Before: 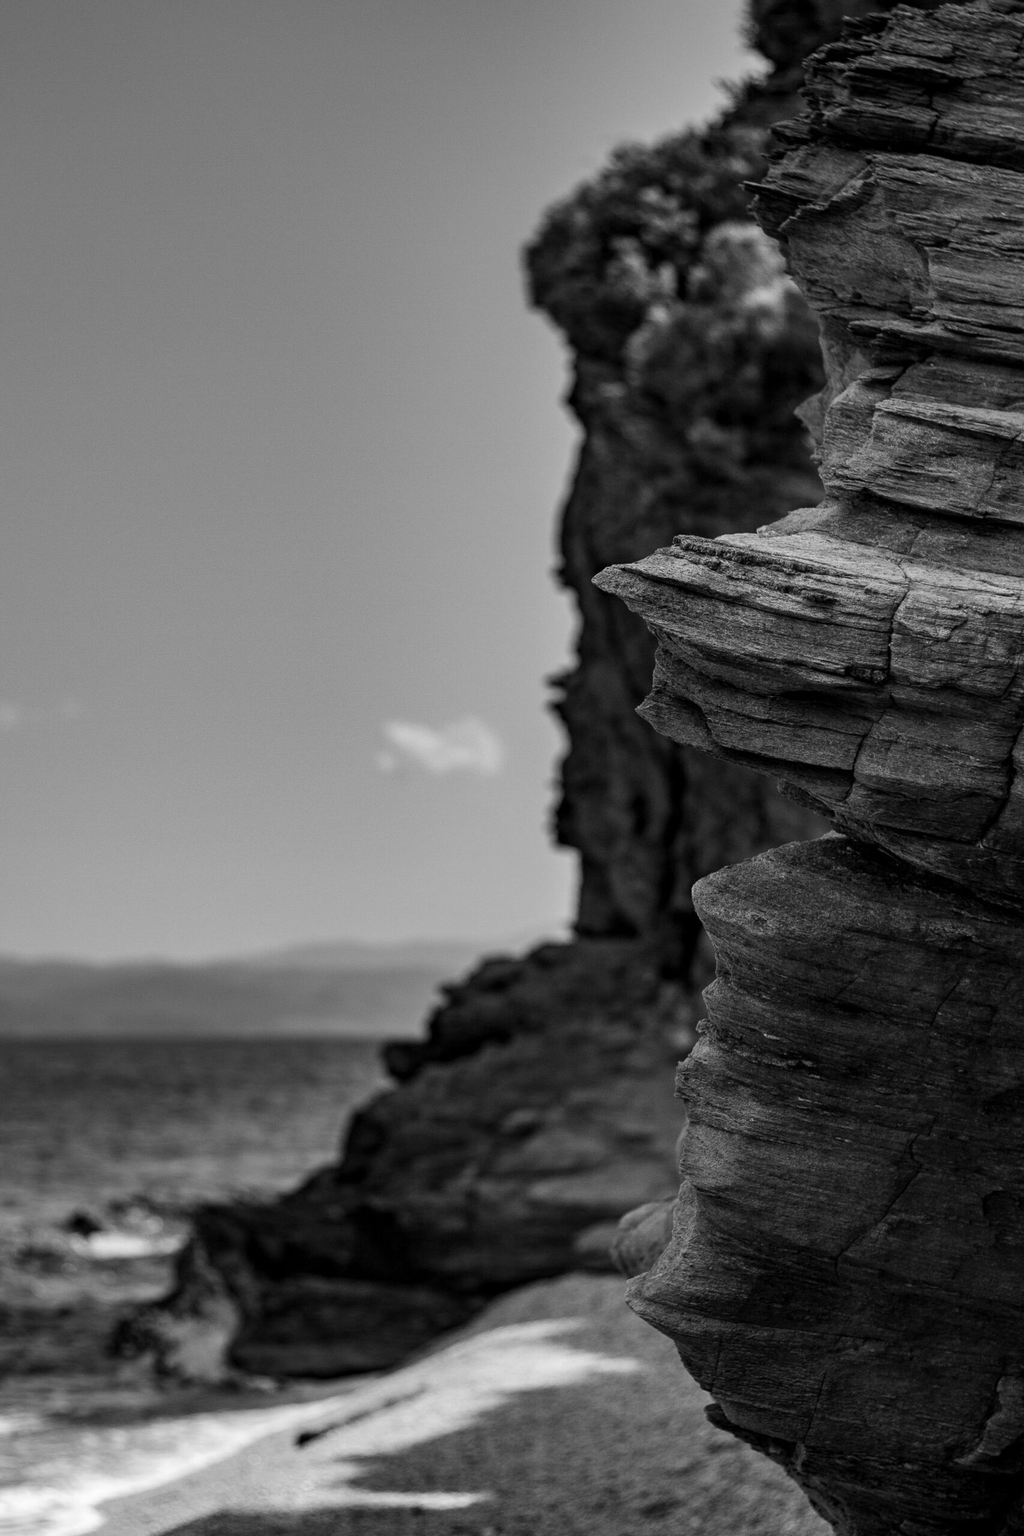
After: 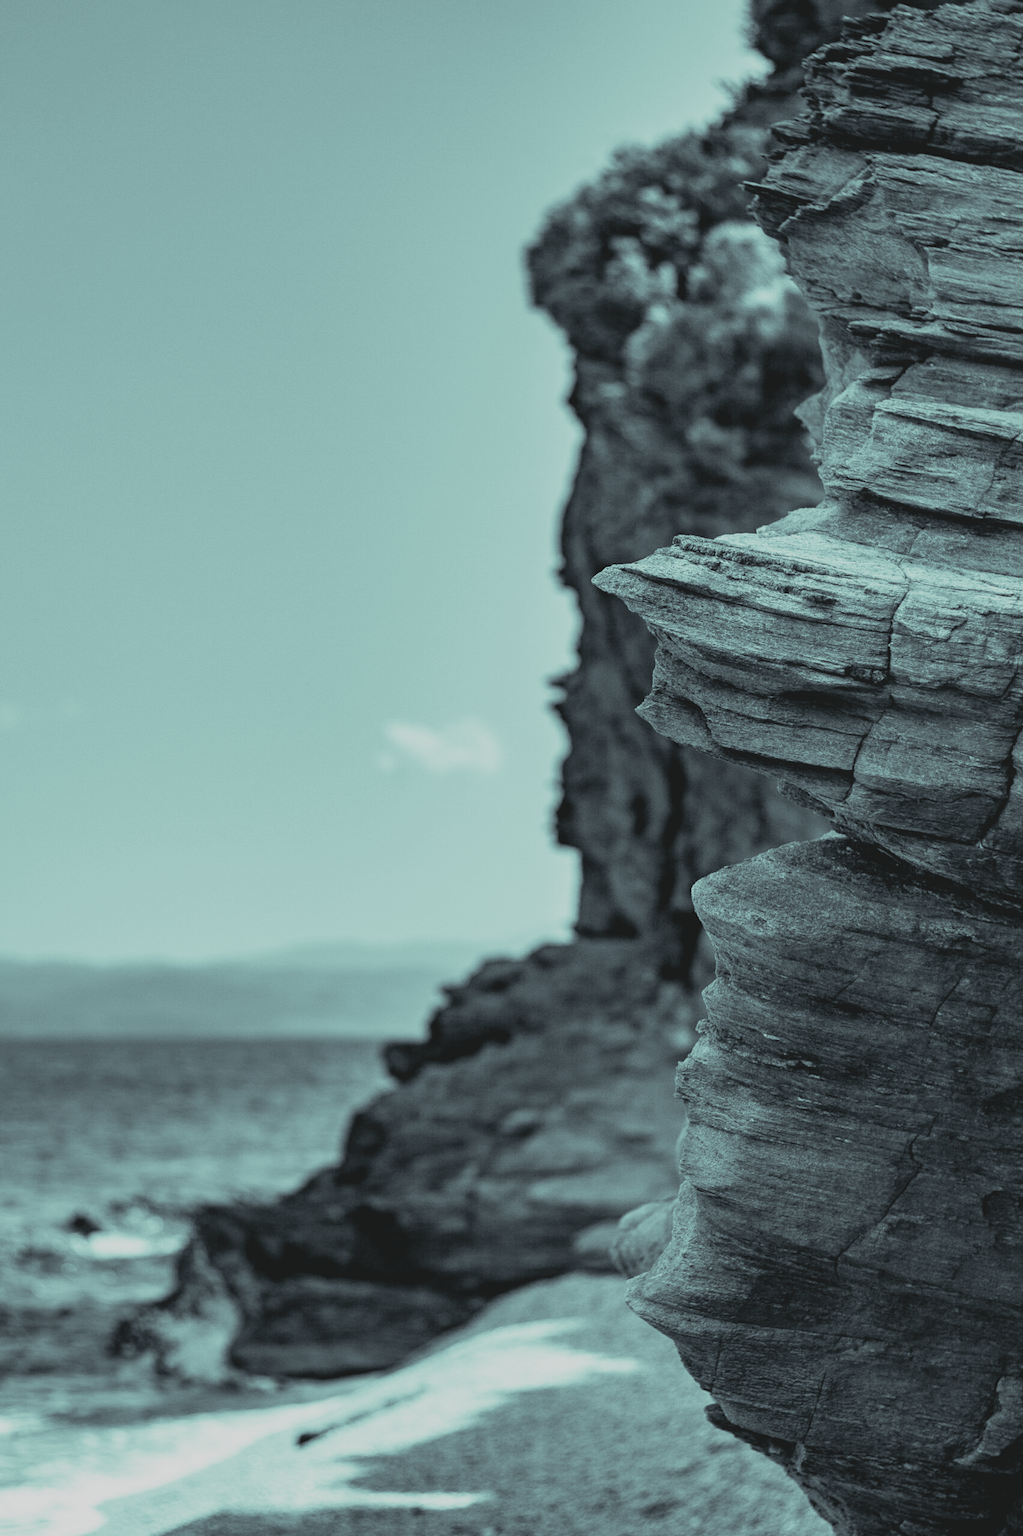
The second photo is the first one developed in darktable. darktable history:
contrast brightness saturation: contrast -0.19, saturation 0.19
filmic rgb: black relative exposure -13 EV, threshold 3 EV, target white luminance 85%, hardness 6.3, latitude 42.11%, contrast 0.858, shadows ↔ highlights balance 8.63%, color science v4 (2020), enable highlight reconstruction true
exposure: exposure 1.223 EV, compensate highlight preservation false
color balance: mode lift, gamma, gain (sRGB), lift [0.997, 0.979, 1.021, 1.011], gamma [1, 1.084, 0.916, 0.998], gain [1, 0.87, 1.13, 1.101], contrast 4.55%, contrast fulcrum 38.24%, output saturation 104.09%
